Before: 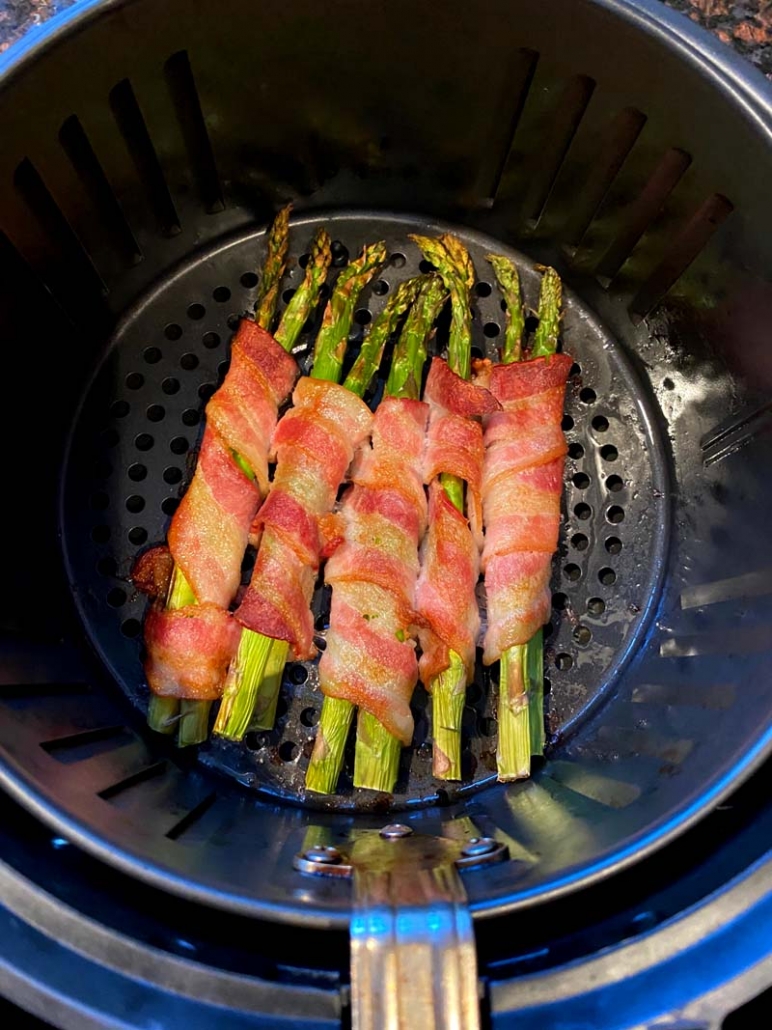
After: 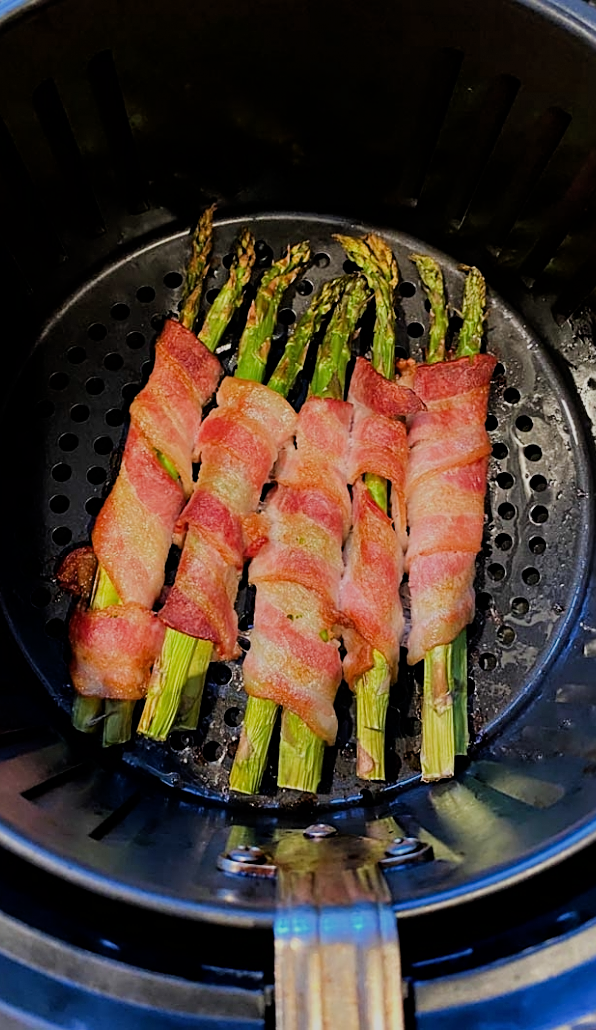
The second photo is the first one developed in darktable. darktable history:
crop: left 9.859%, right 12.859%
sharpen: on, module defaults
filmic rgb: black relative exposure -7.15 EV, white relative exposure 5.39 EV, hardness 3.03
